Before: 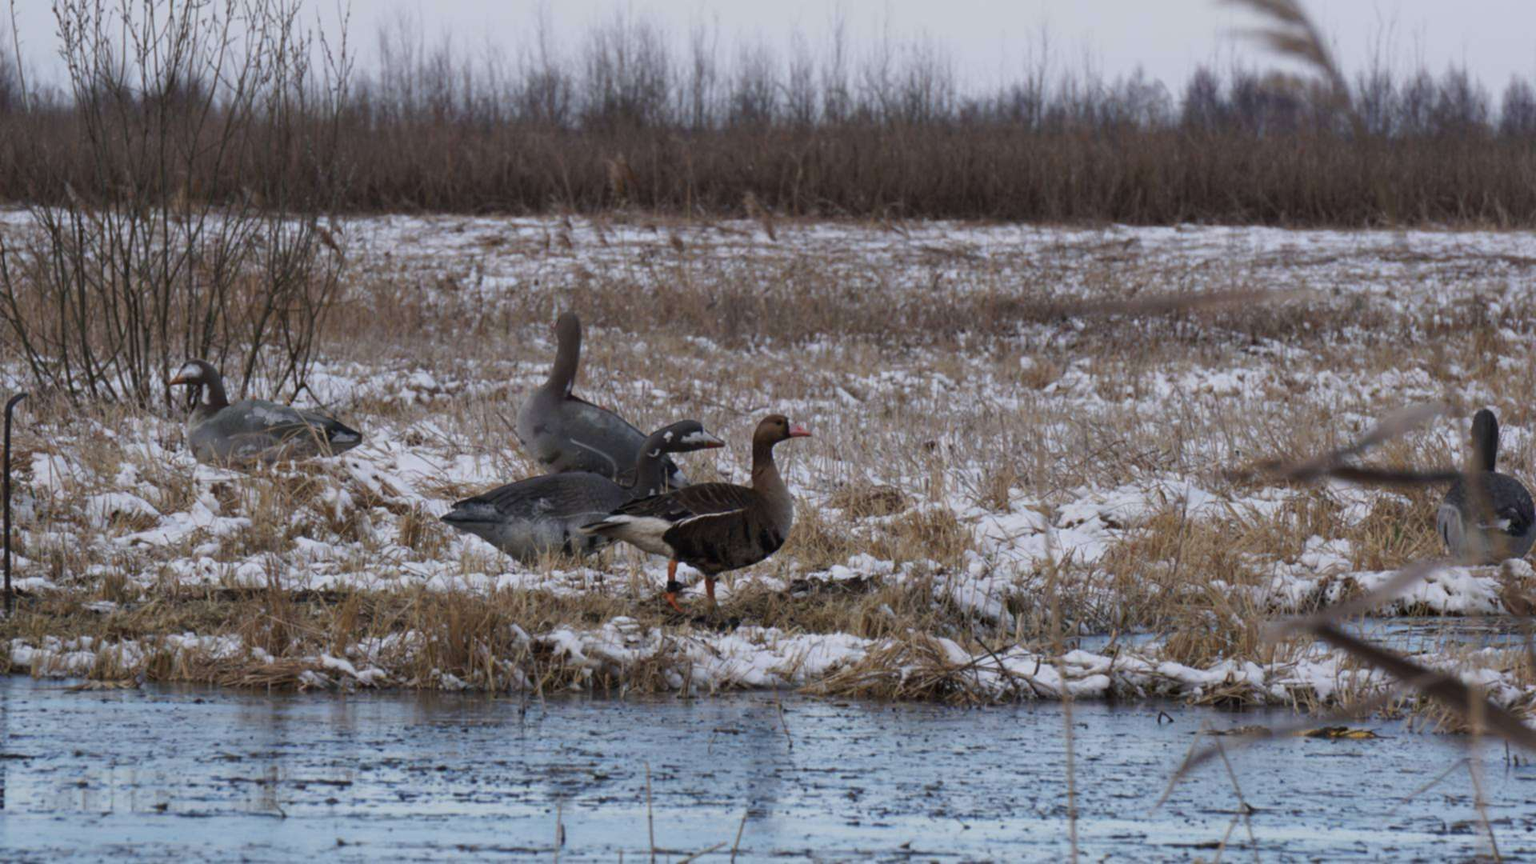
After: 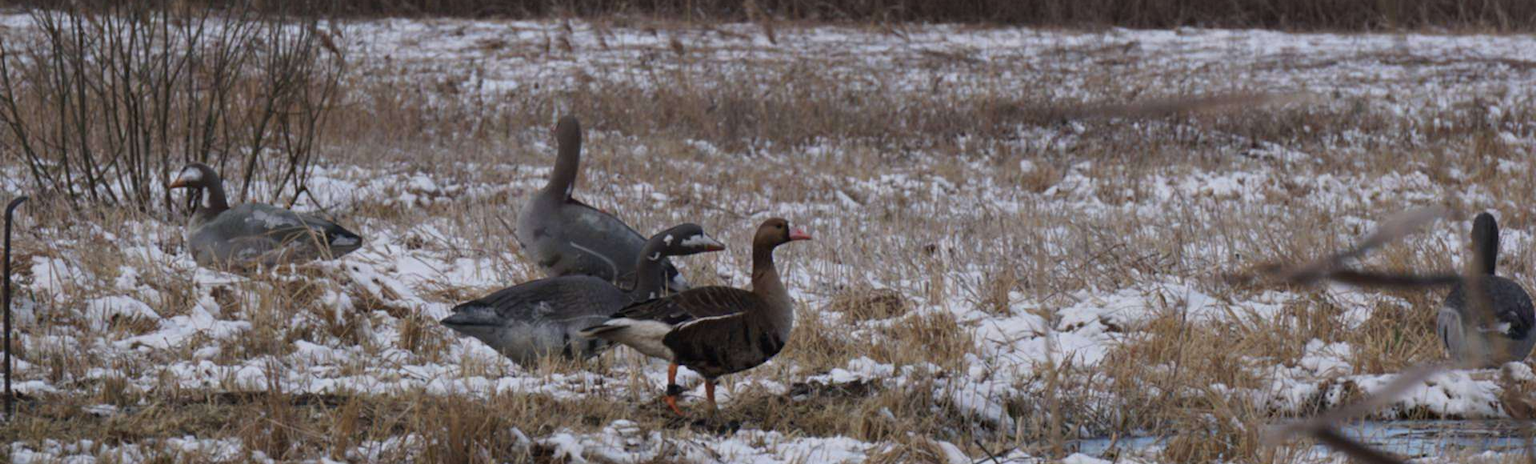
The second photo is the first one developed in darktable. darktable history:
crop and rotate: top 22.849%, bottom 23.28%
